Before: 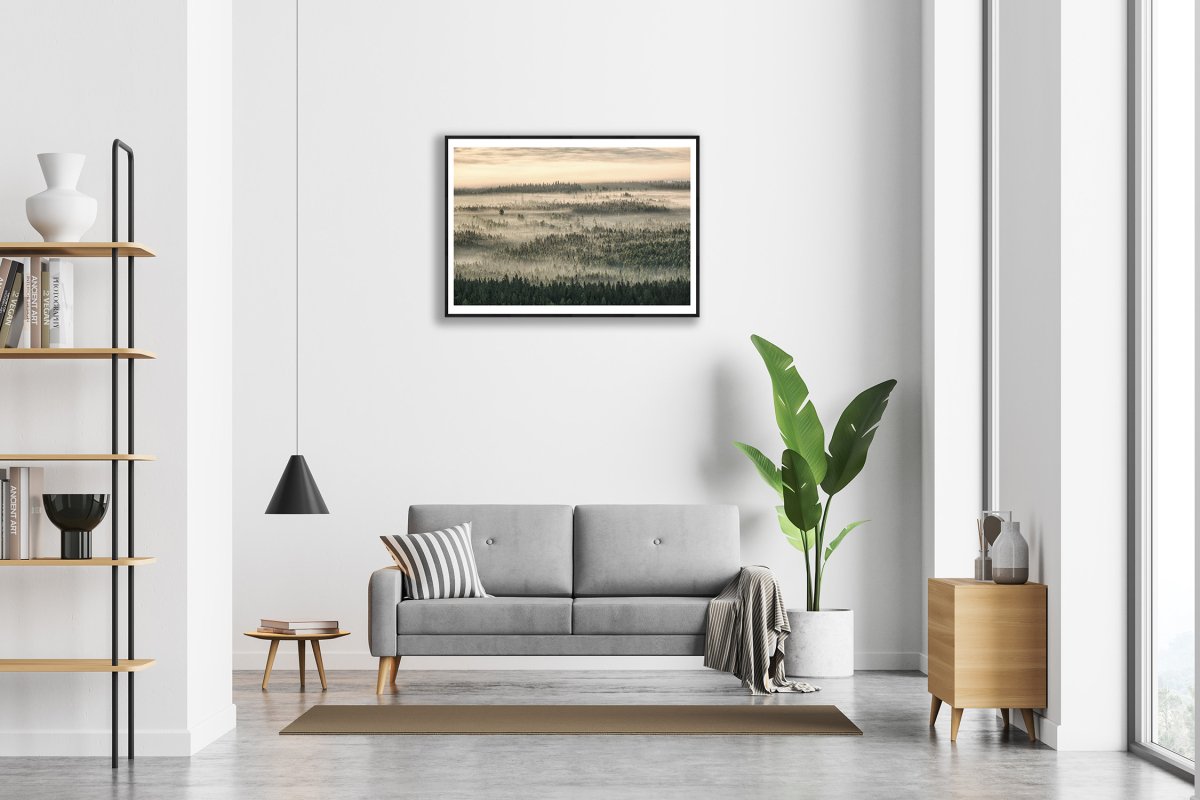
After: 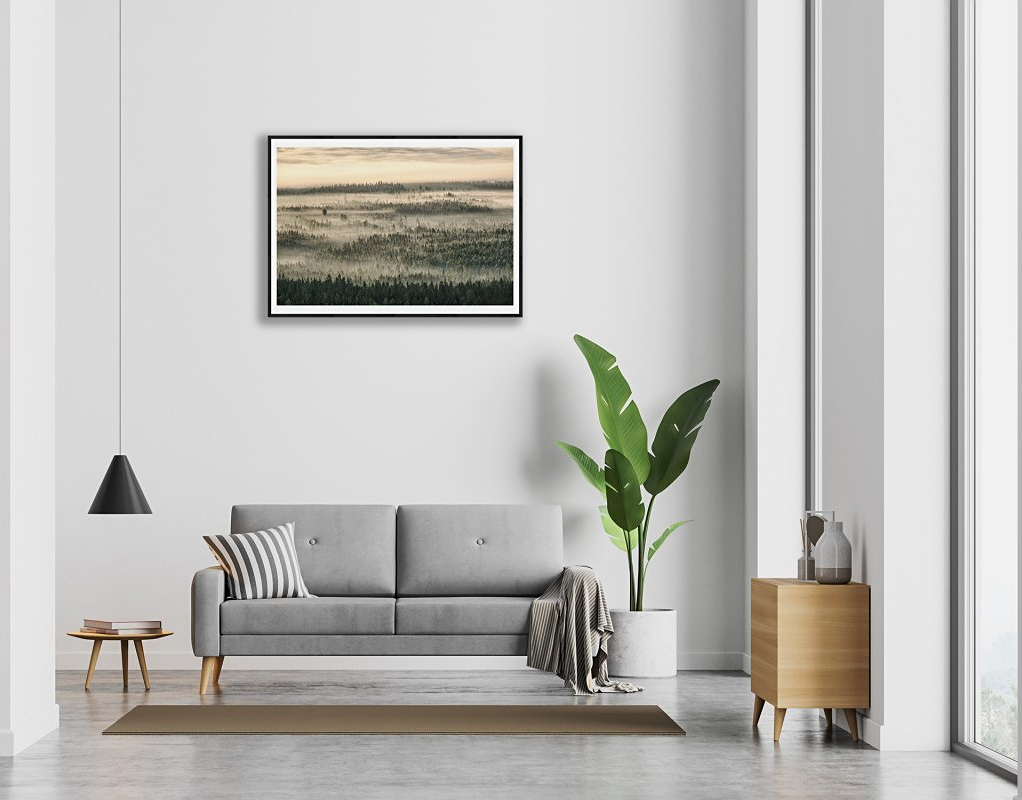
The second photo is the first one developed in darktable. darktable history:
crop and rotate: left 14.788%
sharpen: amount 0.204
exposure: exposure -0.183 EV, compensate highlight preservation false
